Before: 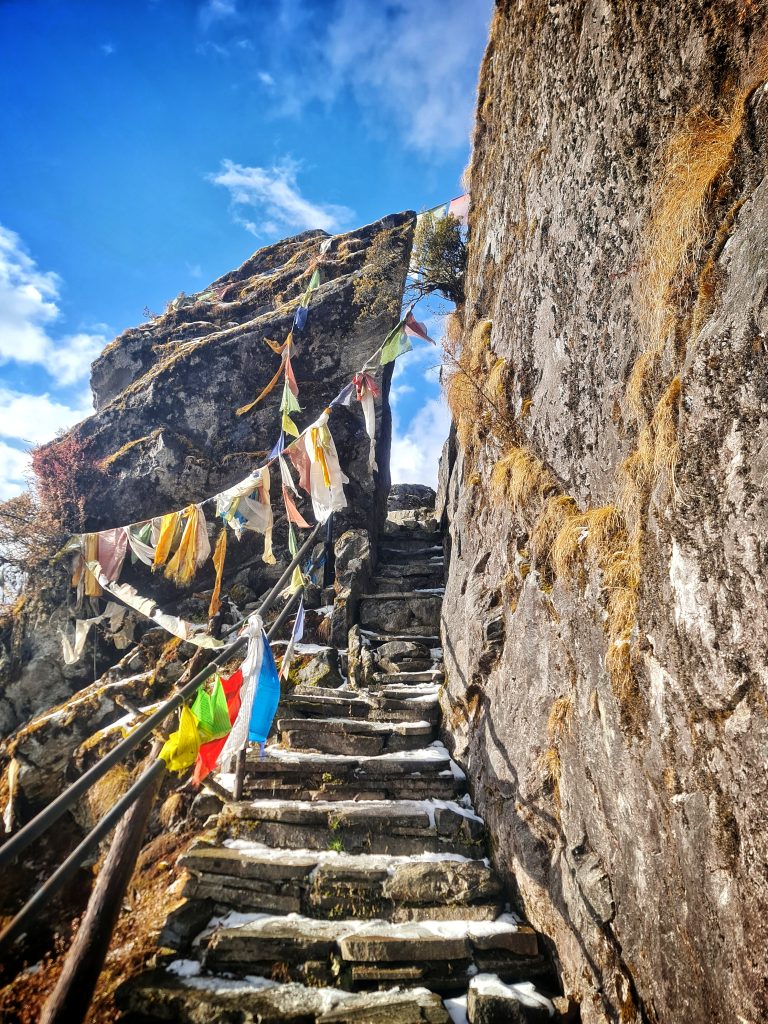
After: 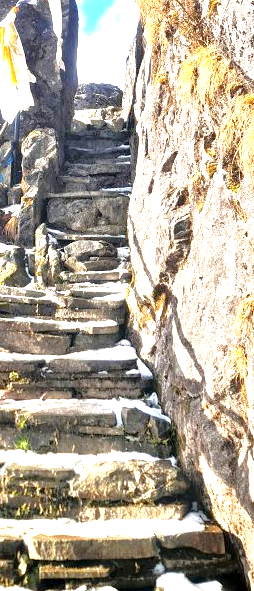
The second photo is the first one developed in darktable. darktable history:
crop: left 40.878%, top 39.176%, right 25.993%, bottom 3.081%
tone equalizer: -8 EV 0.001 EV, -7 EV -0.004 EV, -6 EV 0.009 EV, -5 EV 0.032 EV, -4 EV 0.276 EV, -3 EV 0.644 EV, -2 EV 0.584 EV, -1 EV 0.187 EV, +0 EV 0.024 EV
exposure: black level correction 0.001, exposure 1.398 EV, compensate exposure bias true, compensate highlight preservation false
